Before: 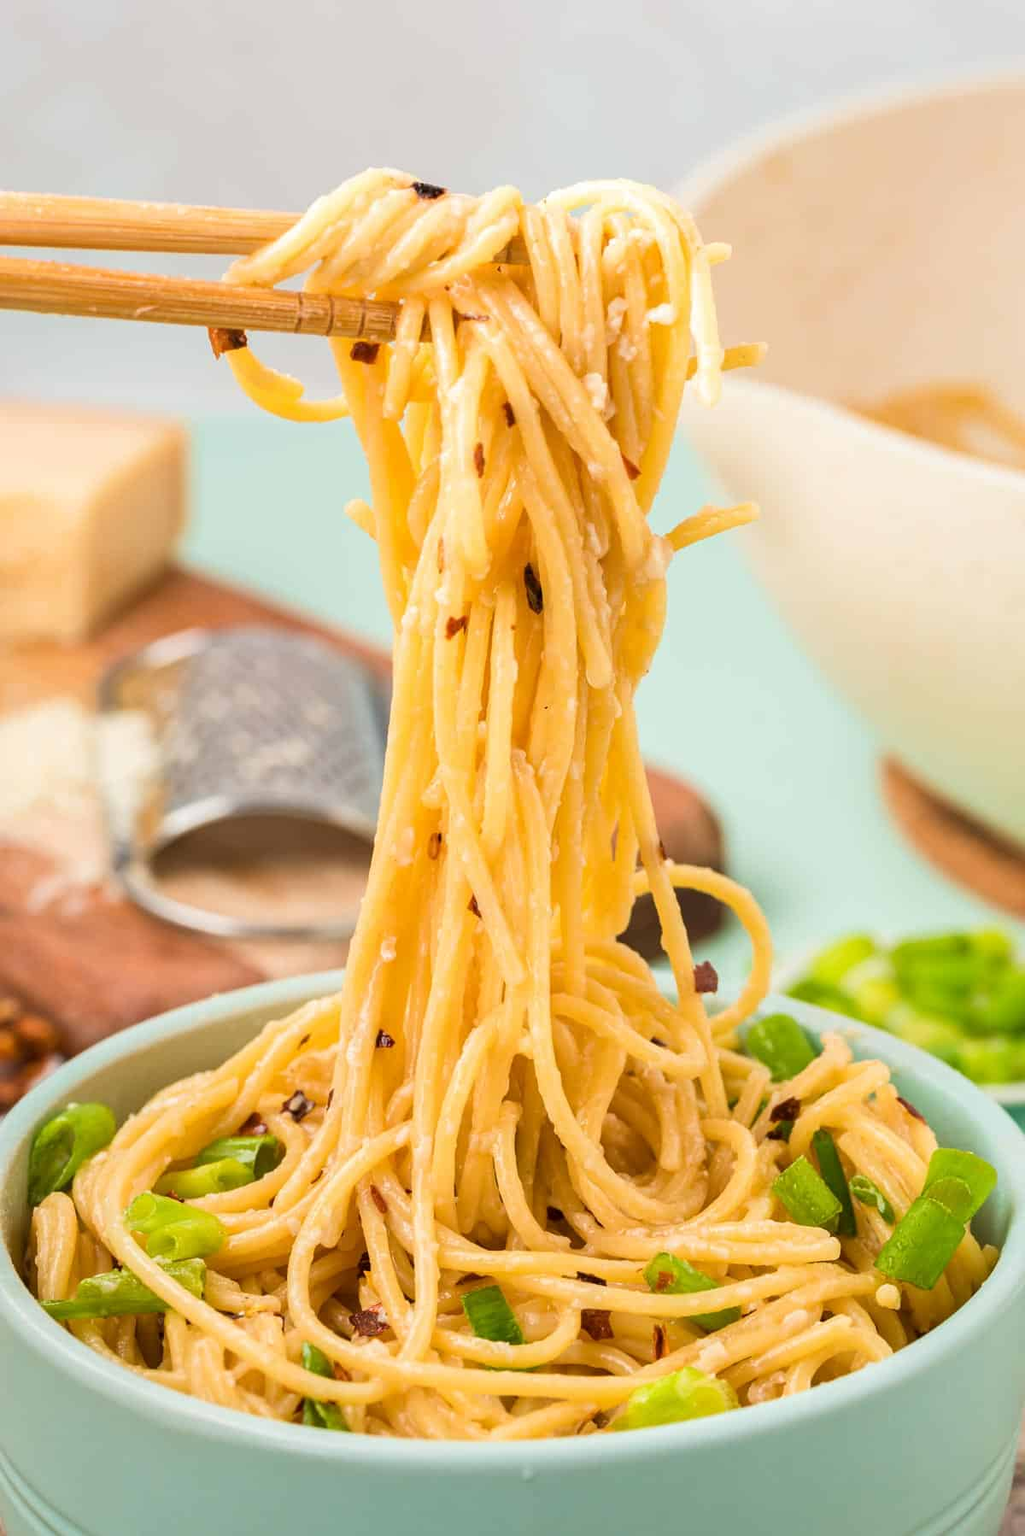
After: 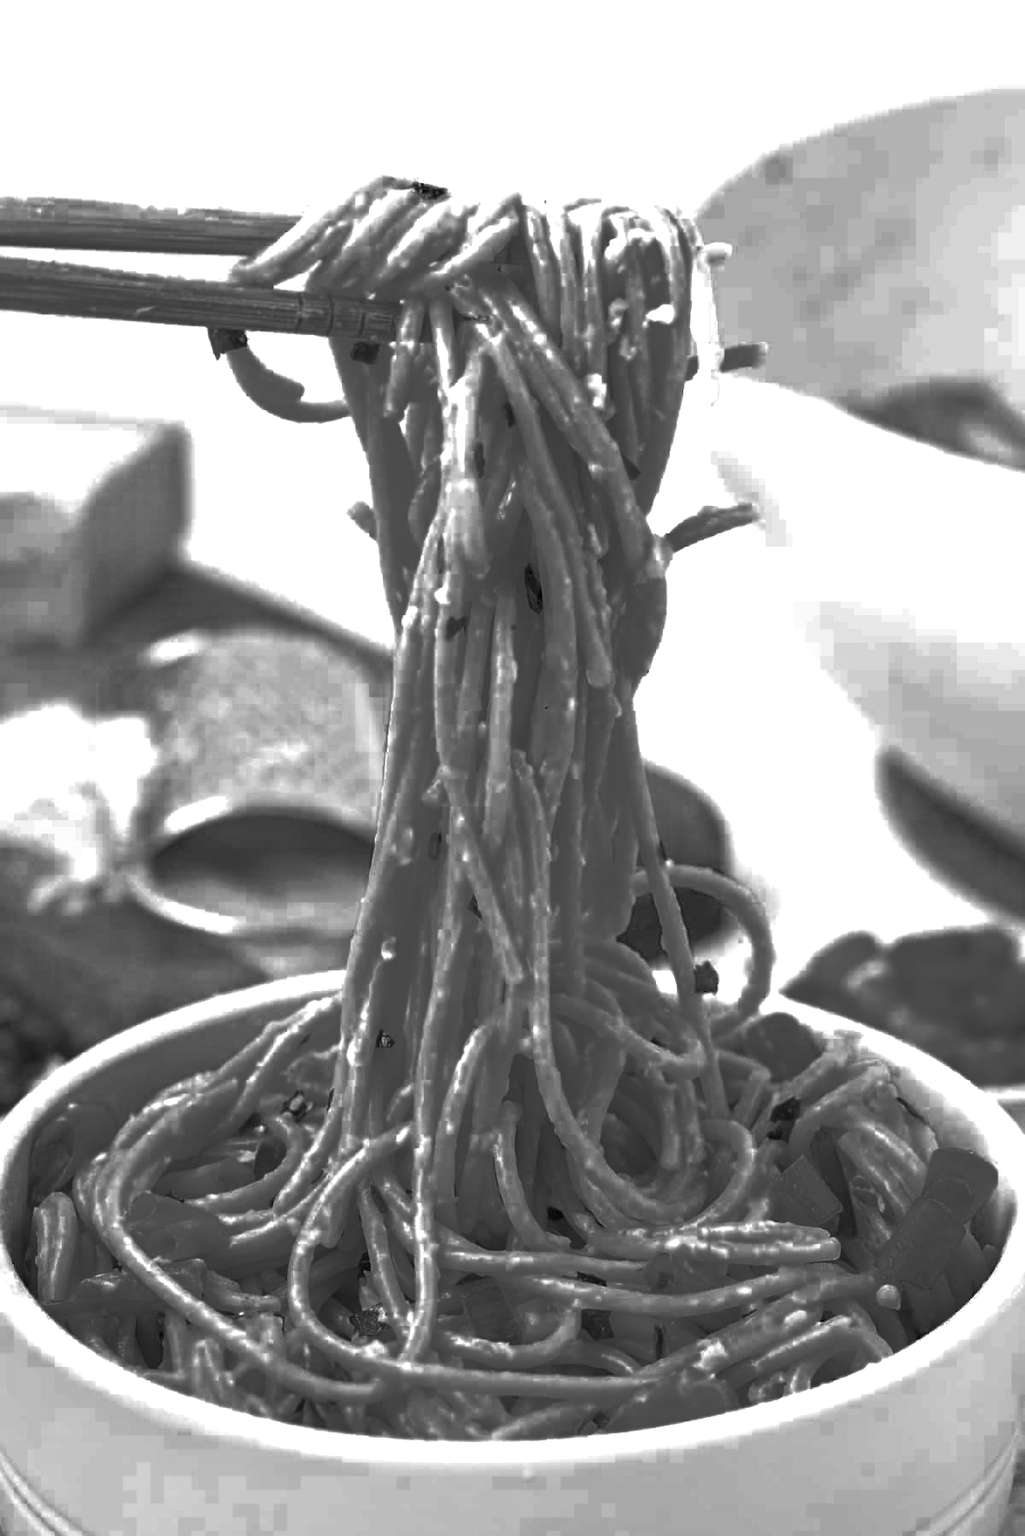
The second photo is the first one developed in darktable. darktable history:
color zones: curves: ch0 [(0.287, 0.048) (0.493, 0.484) (0.737, 0.816)]; ch1 [(0, 0) (0.143, 0) (0.286, 0) (0.429, 0) (0.571, 0) (0.714, 0) (0.857, 0)]
haze removal: compatibility mode true, adaptive false
velvia: on, module defaults
exposure: black level correction 0.001, exposure 1.041 EV, compensate highlight preservation false
color balance rgb: power › hue 71.95°, linear chroma grading › shadows -2.081%, linear chroma grading › highlights -14.644%, linear chroma grading › global chroma -9.728%, linear chroma grading › mid-tones -9.935%, perceptual saturation grading › global saturation 9.843%, perceptual brilliance grading › global brilliance 1.466%, perceptual brilliance grading › highlights -3.688%, global vibrance 20%
